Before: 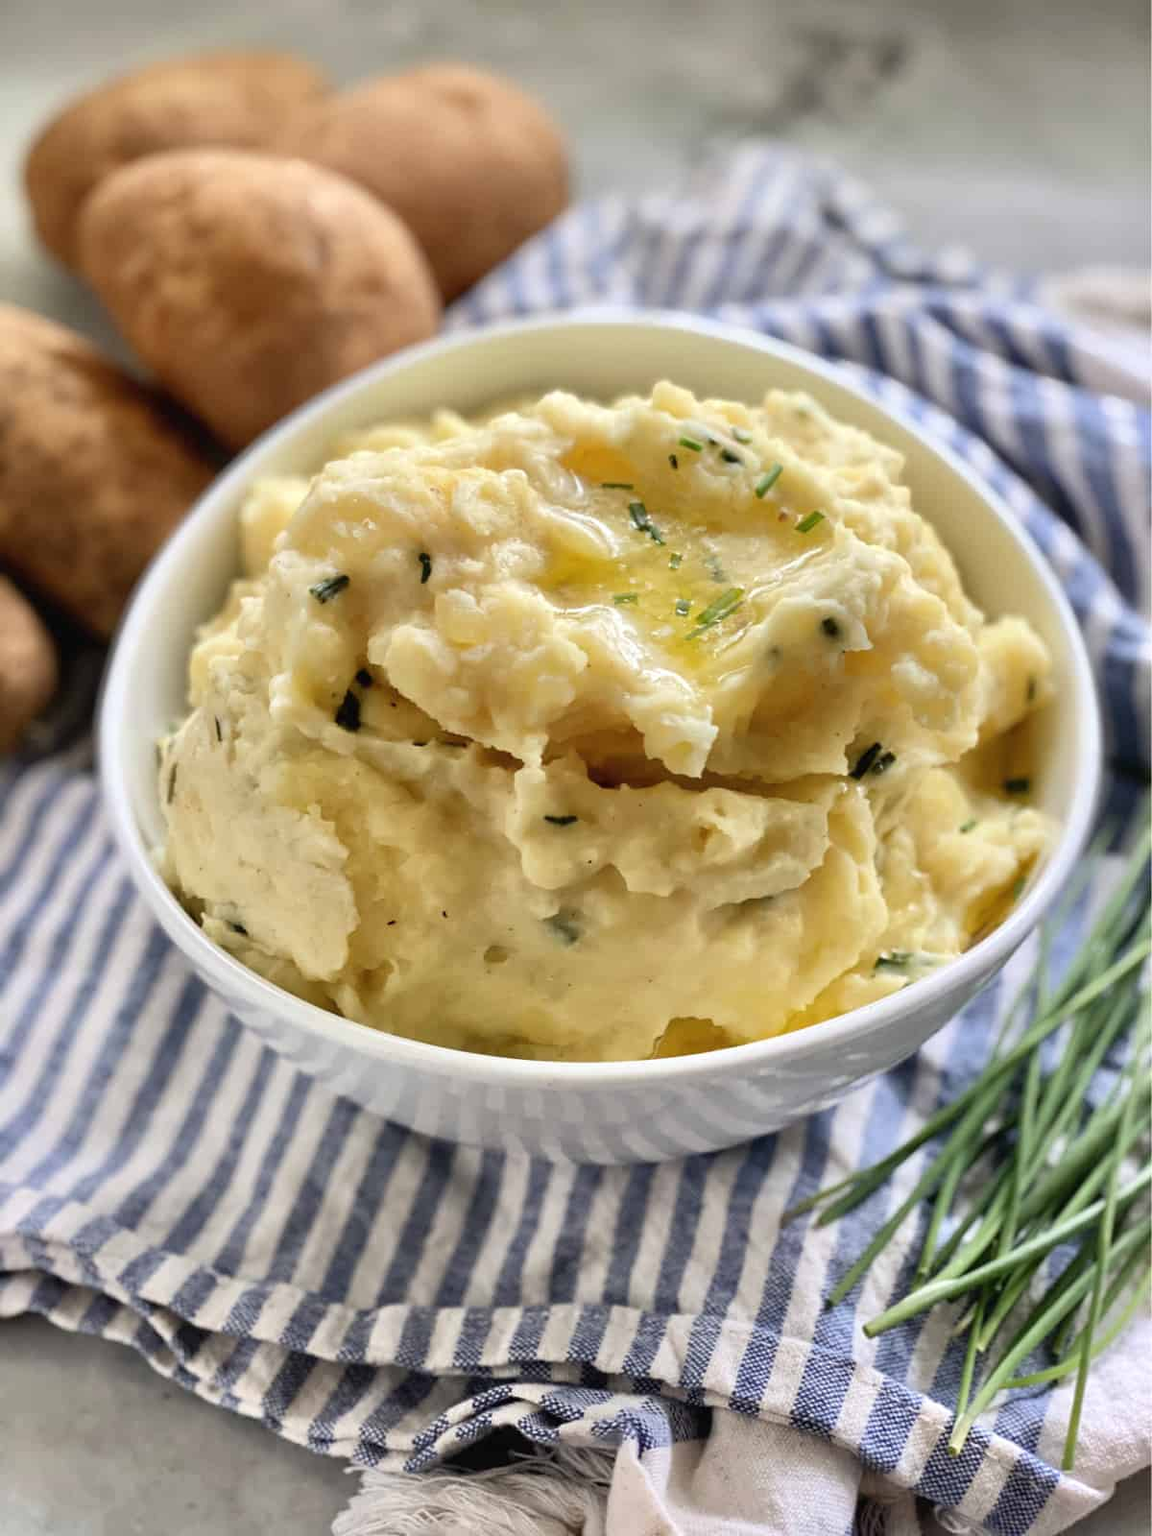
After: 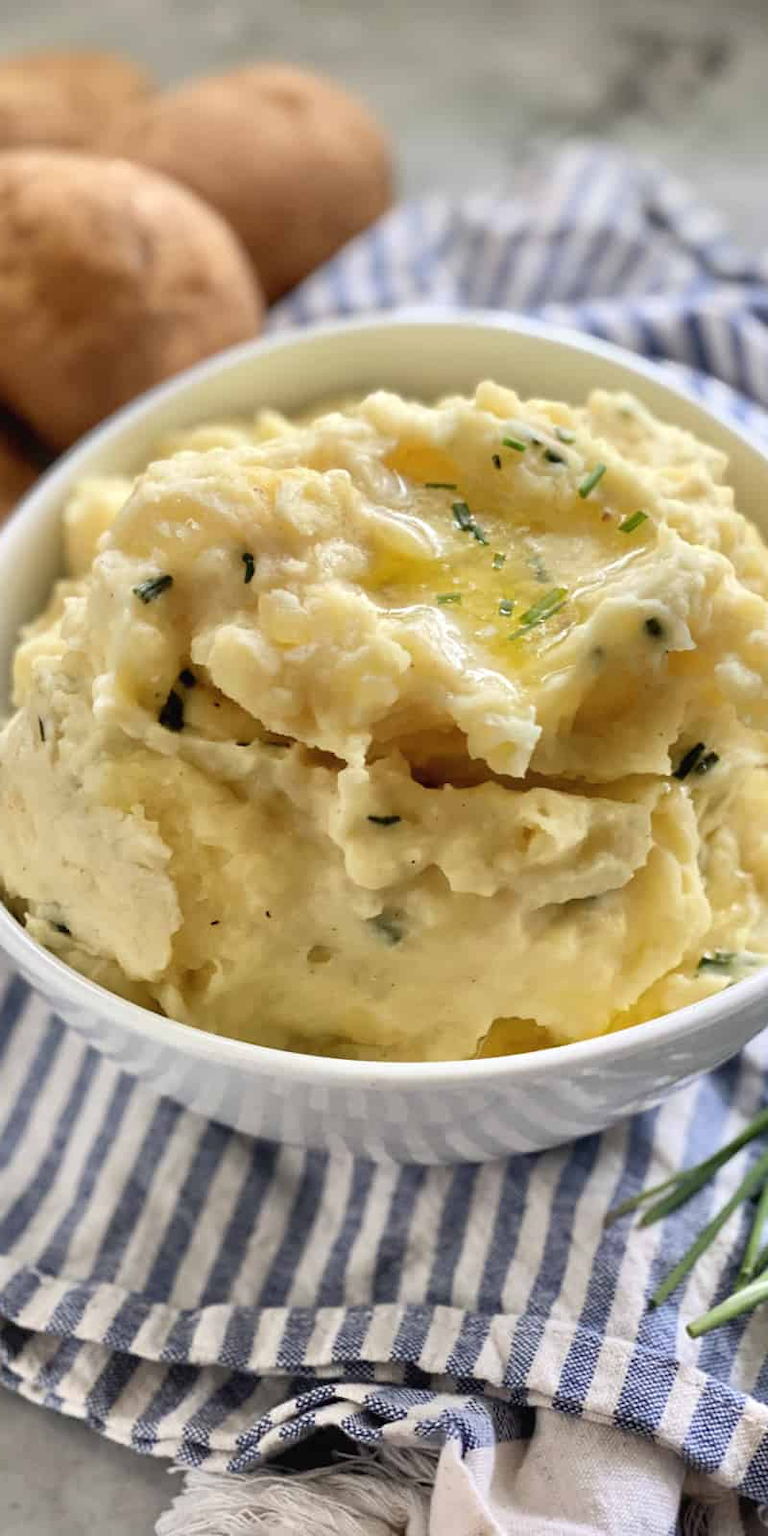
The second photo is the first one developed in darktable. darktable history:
crop and rotate: left 15.416%, right 17.848%
